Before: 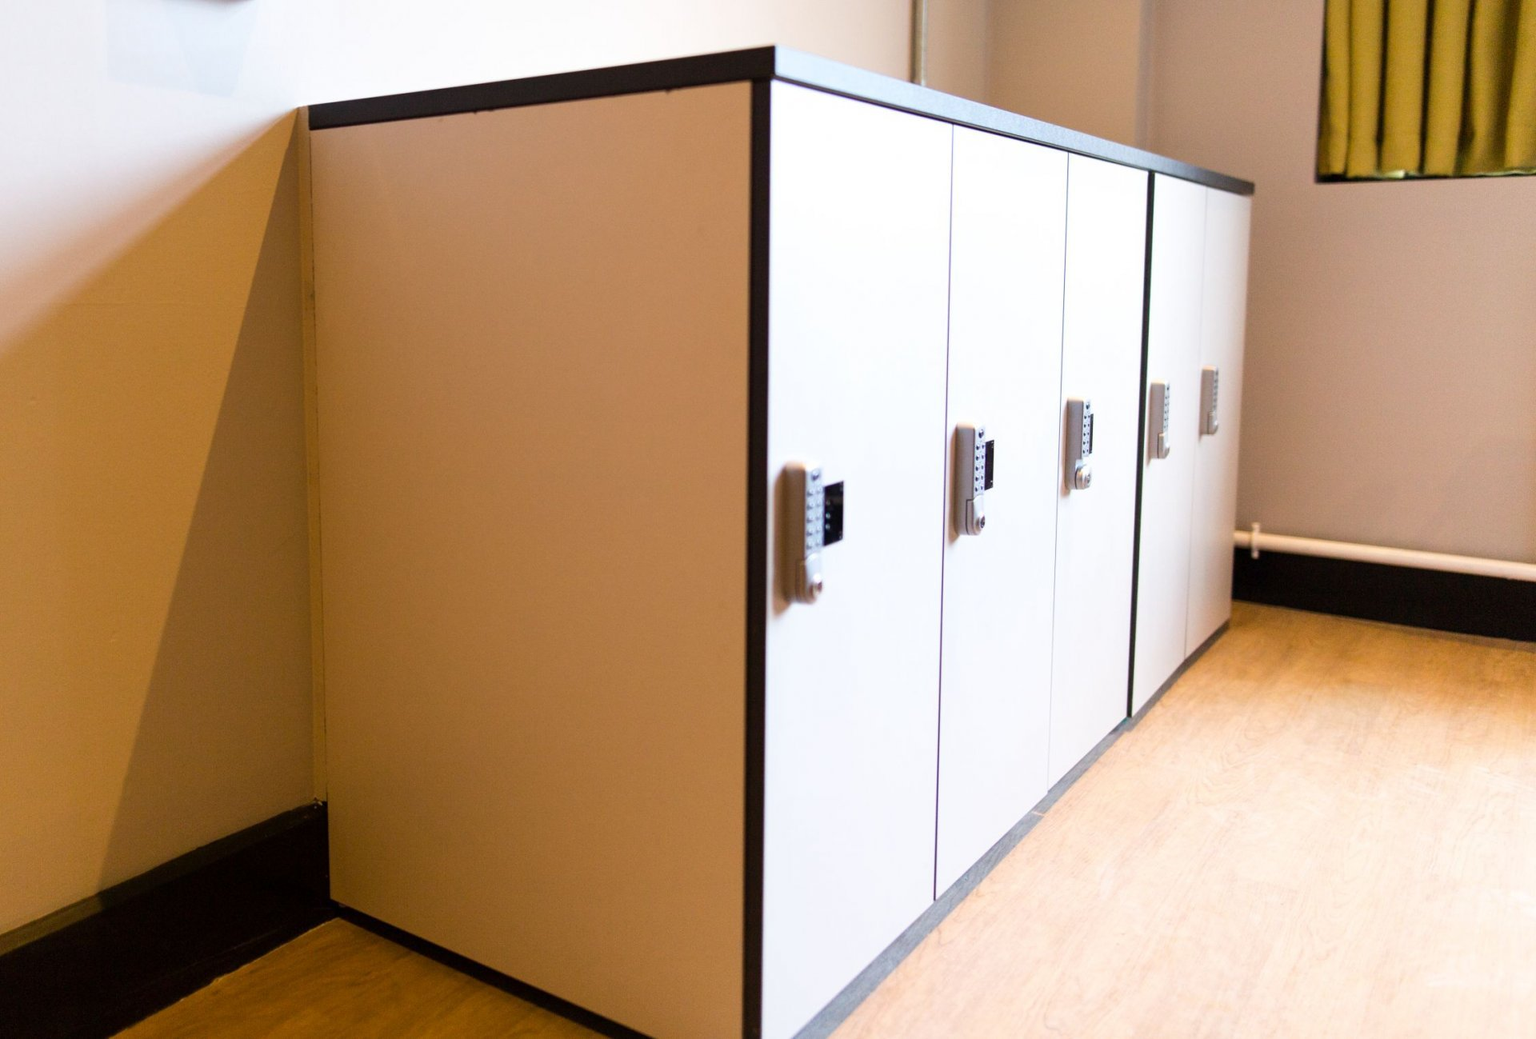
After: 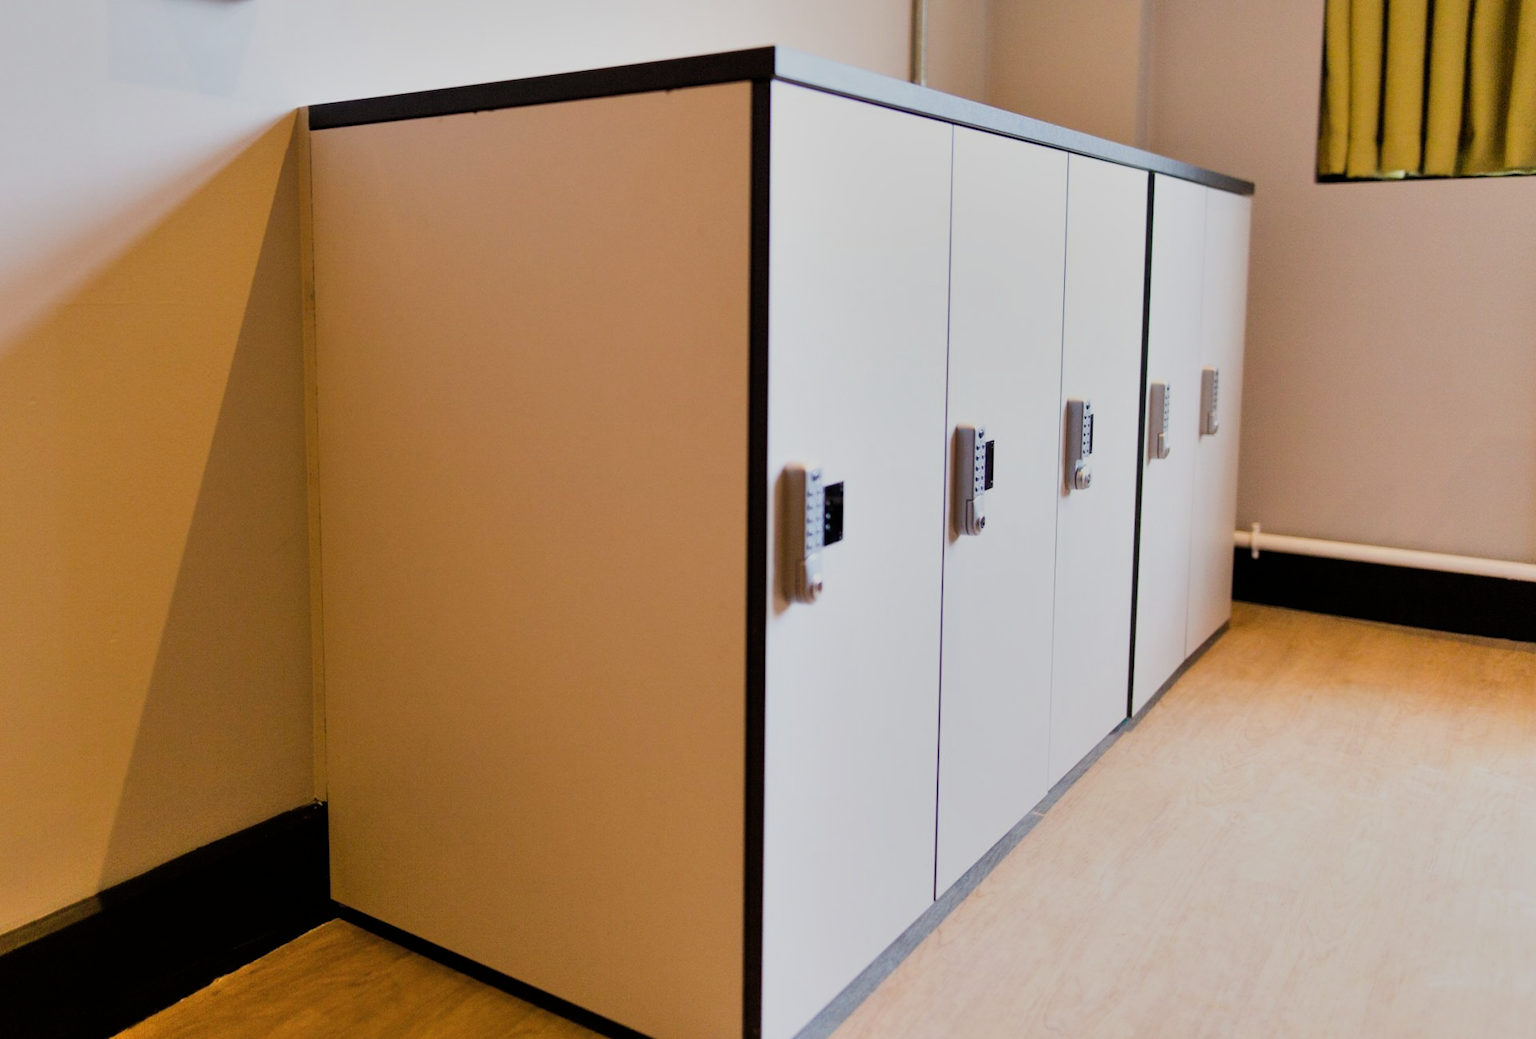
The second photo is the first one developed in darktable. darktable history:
shadows and highlights: white point adjustment 0.984, soften with gaussian
filmic rgb: black relative exposure -7.65 EV, white relative exposure 4.56 EV, threshold 3.05 EV, hardness 3.61, enable highlight reconstruction true
